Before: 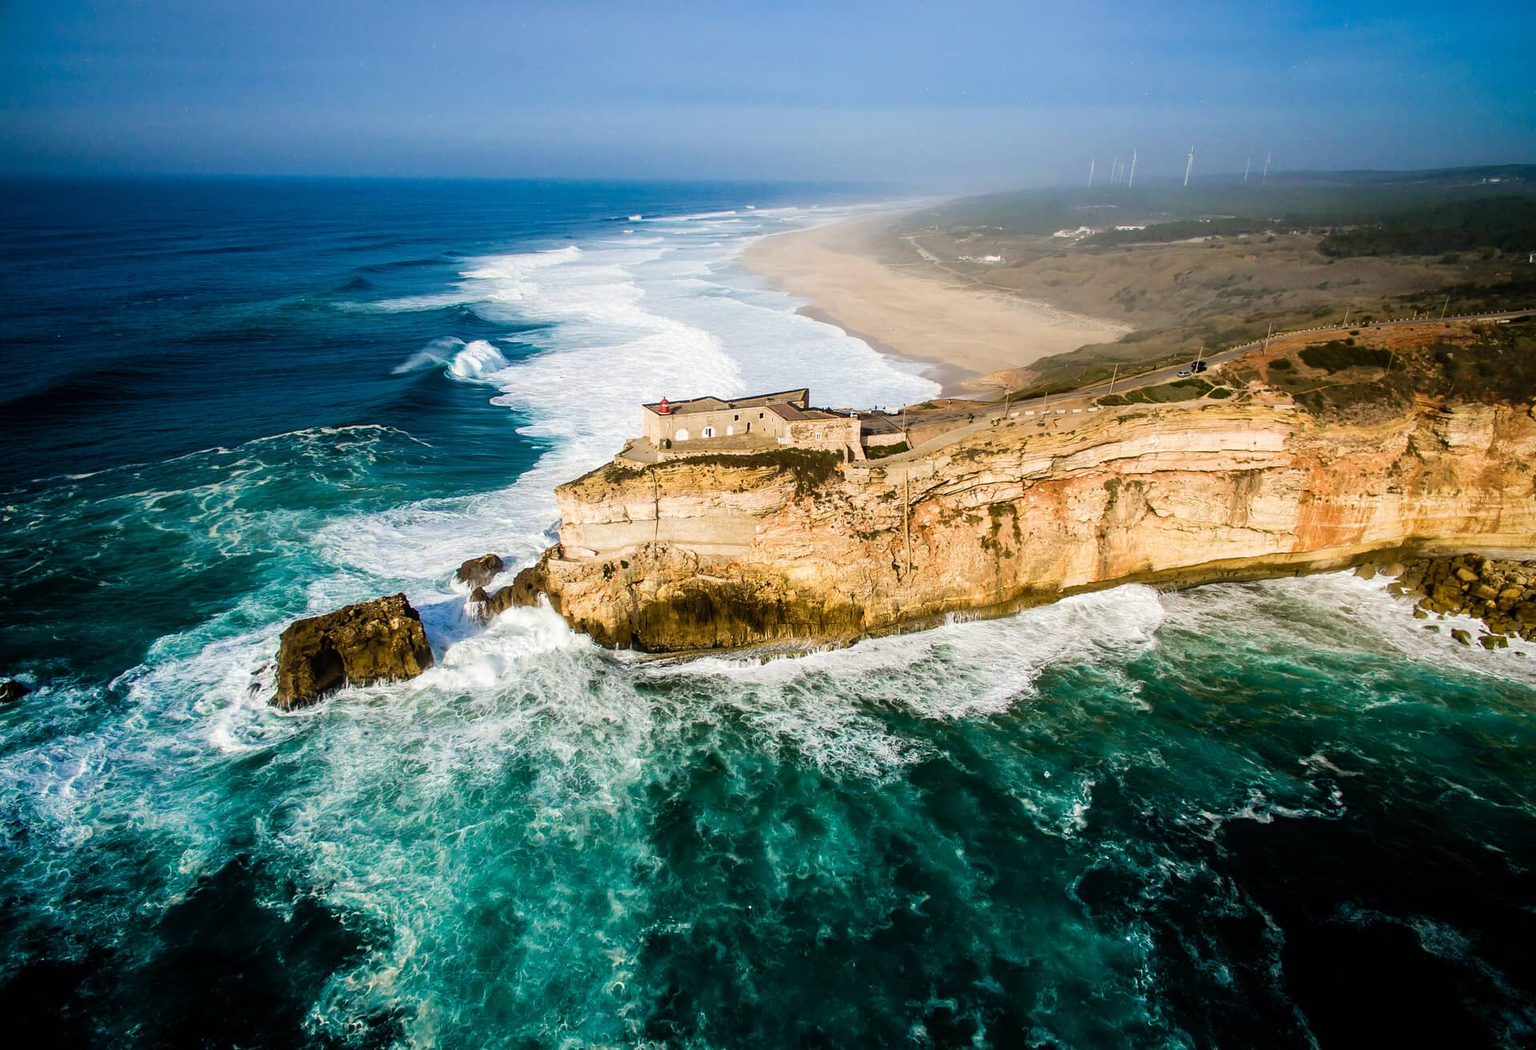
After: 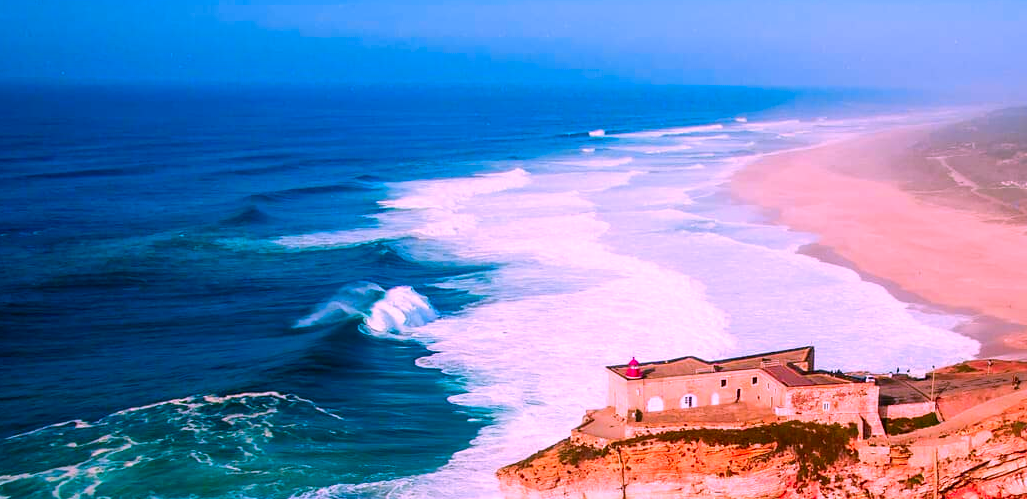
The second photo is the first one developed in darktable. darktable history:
crop: left 10.304%, top 10.618%, right 36.196%, bottom 51.276%
color correction: highlights a* 19.13, highlights b* -12.25, saturation 1.66
color zones: curves: ch1 [(0.239, 0.552) (0.75, 0.5)]; ch2 [(0.25, 0.462) (0.749, 0.457)]
